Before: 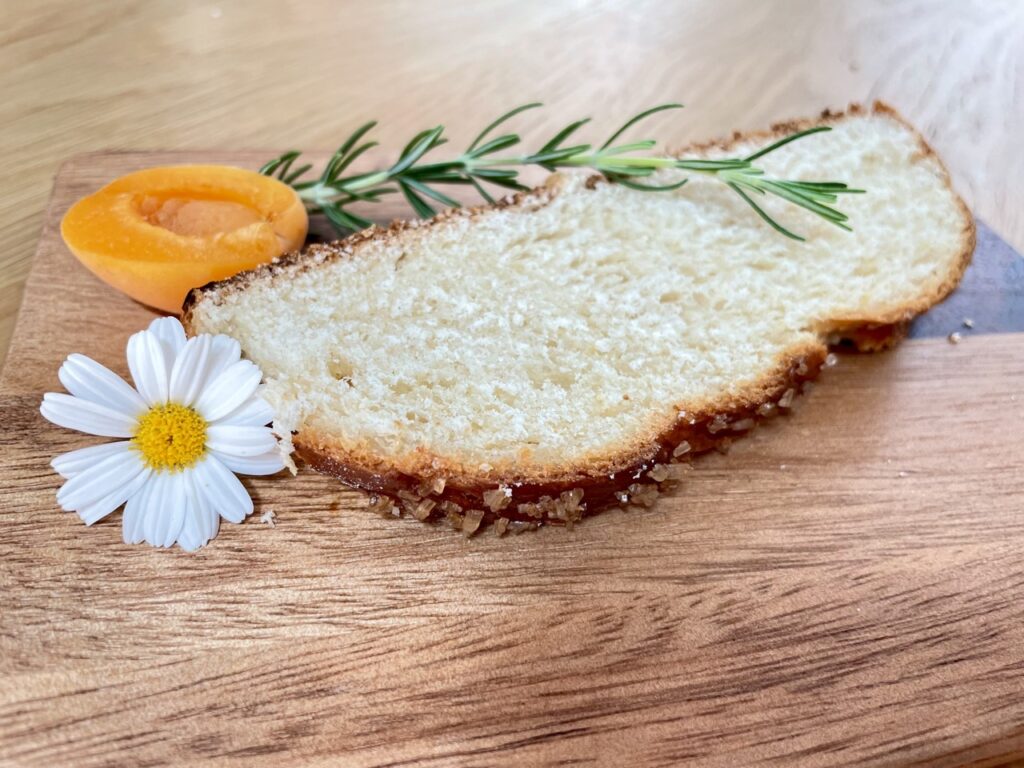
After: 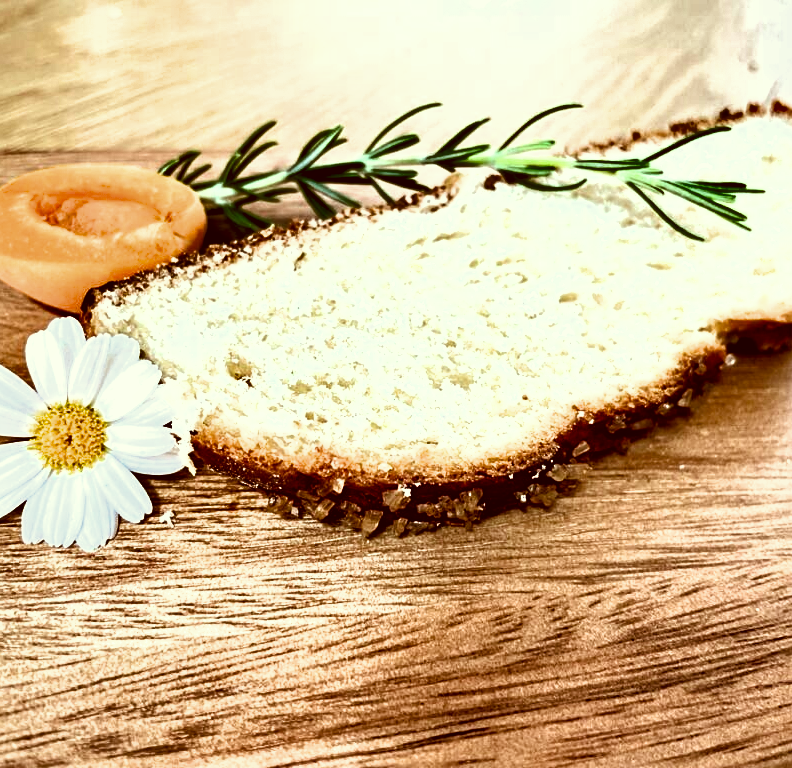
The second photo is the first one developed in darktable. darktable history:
sharpen: amount 0.207
crop: left 9.886%, right 12.738%
shadows and highlights: low approximation 0.01, soften with gaussian
local contrast: mode bilateral grid, contrast 10, coarseness 25, detail 112%, midtone range 0.2
contrast equalizer: octaves 7, y [[0.6 ×6], [0.55 ×6], [0 ×6], [0 ×6], [0 ×6]], mix 0.28
filmic rgb: black relative exposure -8.2 EV, white relative exposure 2.25 EV, hardness 7.07, latitude 85.3%, contrast 1.691, highlights saturation mix -4.44%, shadows ↔ highlights balance -2.98%
color correction: highlights a* -5.33, highlights b* 9.8, shadows a* 9.21, shadows b* 24.4
